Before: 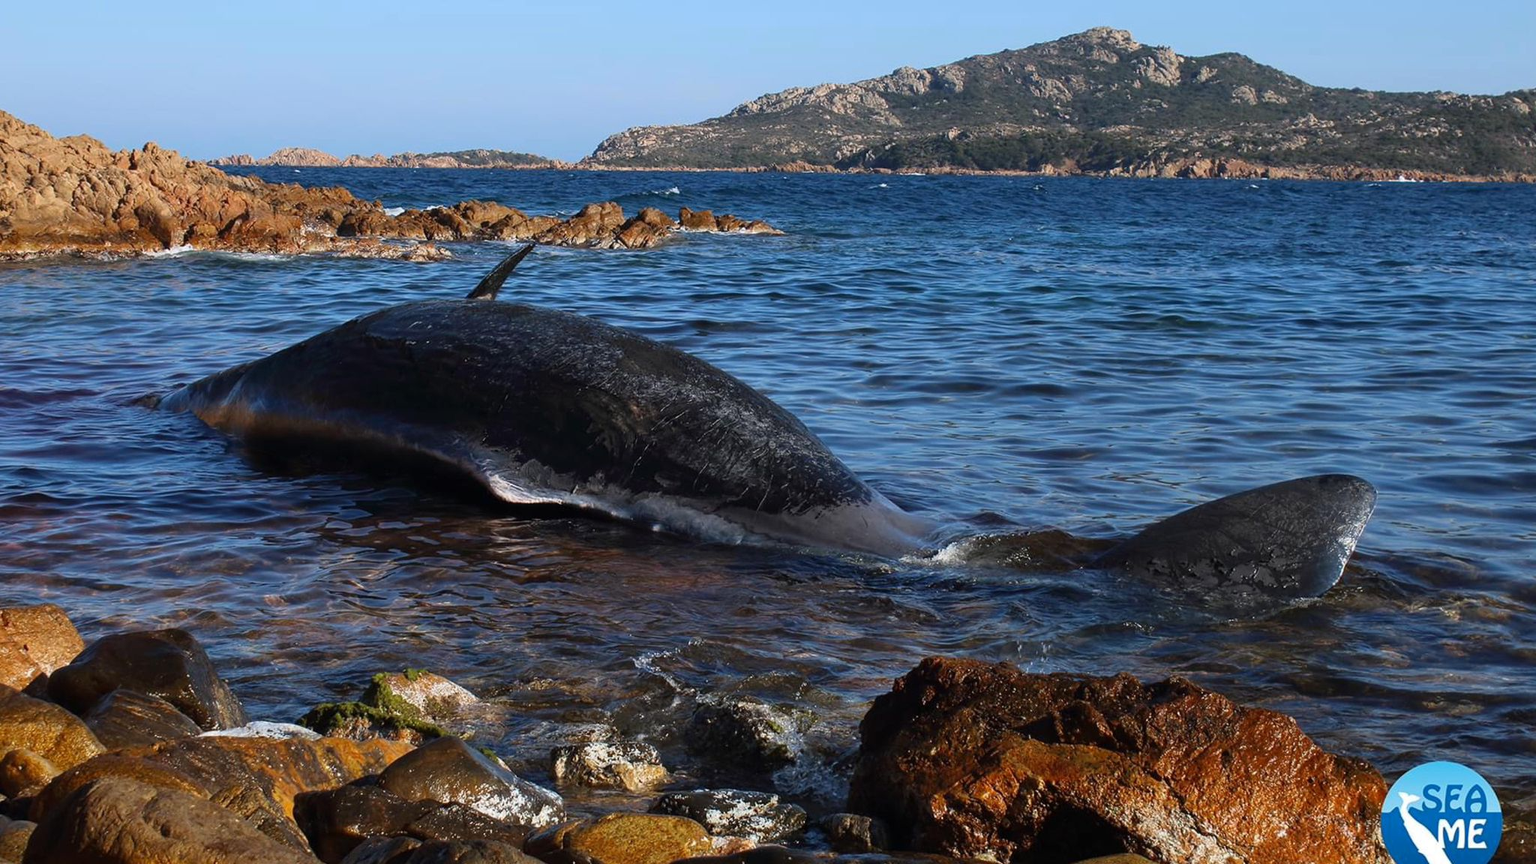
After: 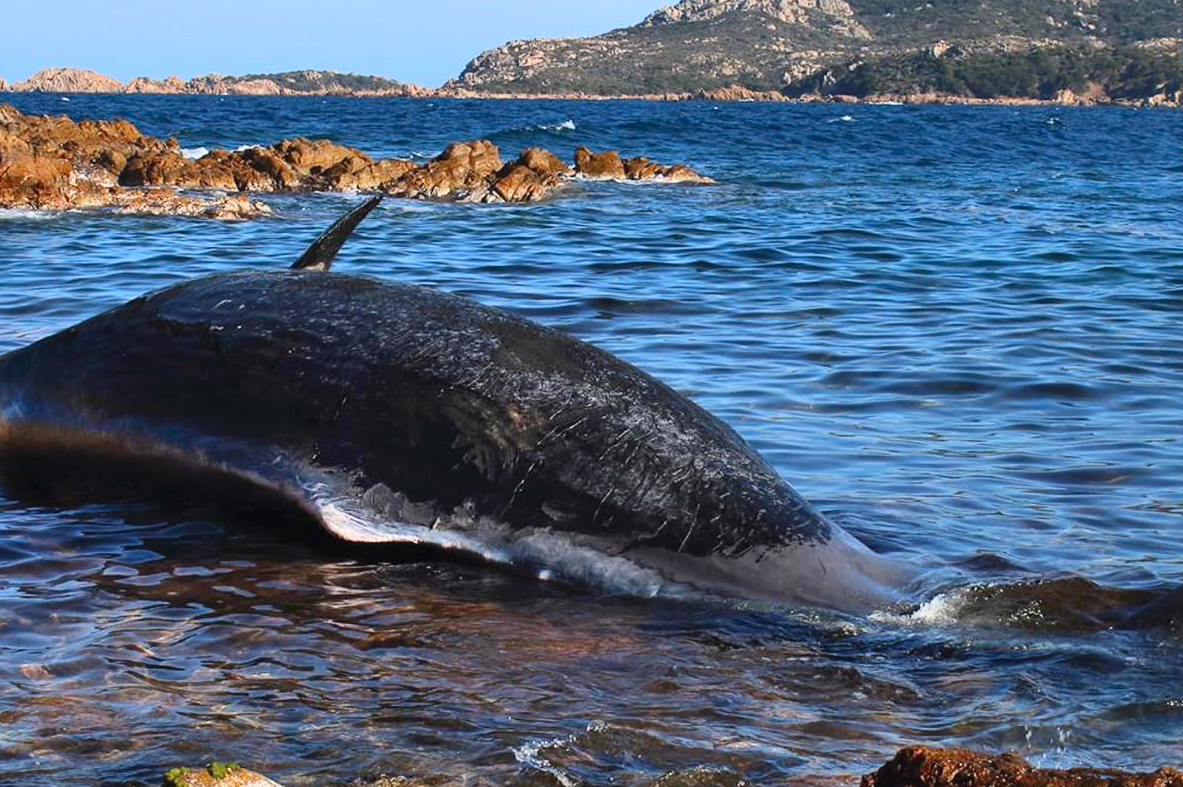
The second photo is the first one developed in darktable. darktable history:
shadows and highlights: shadows color adjustment 99.15%, highlights color adjustment 0.596%, low approximation 0.01, soften with gaussian
crop: left 16.186%, top 11.227%, right 26.047%, bottom 20.373%
contrast brightness saturation: contrast 0.201, brightness 0.164, saturation 0.228
